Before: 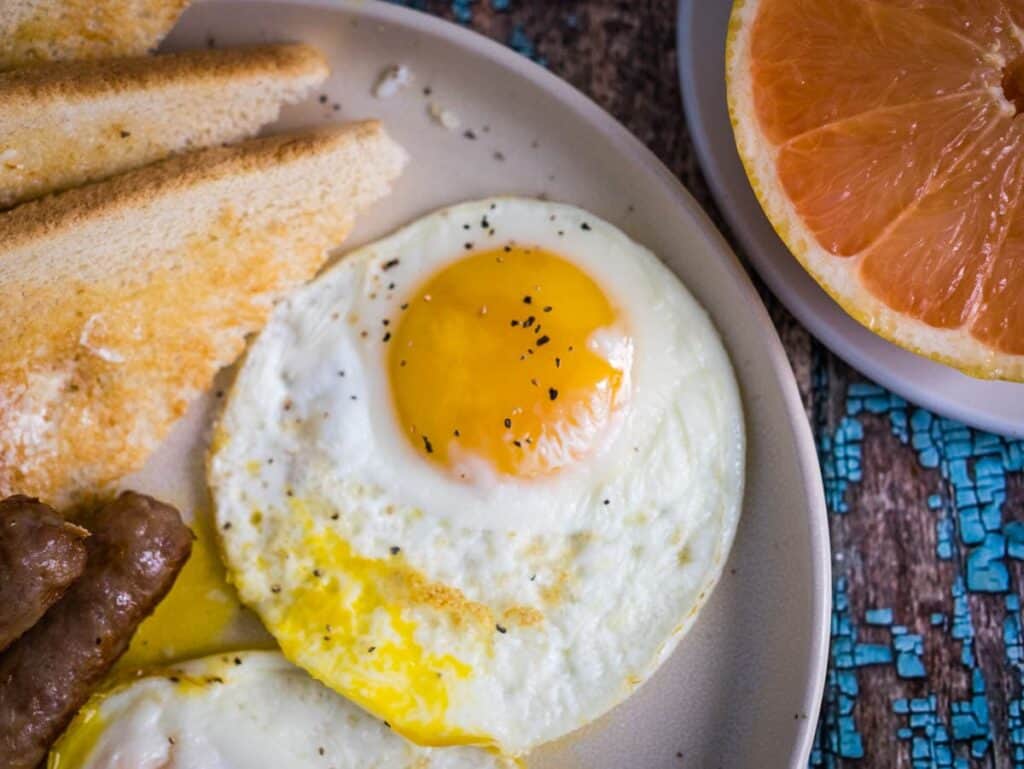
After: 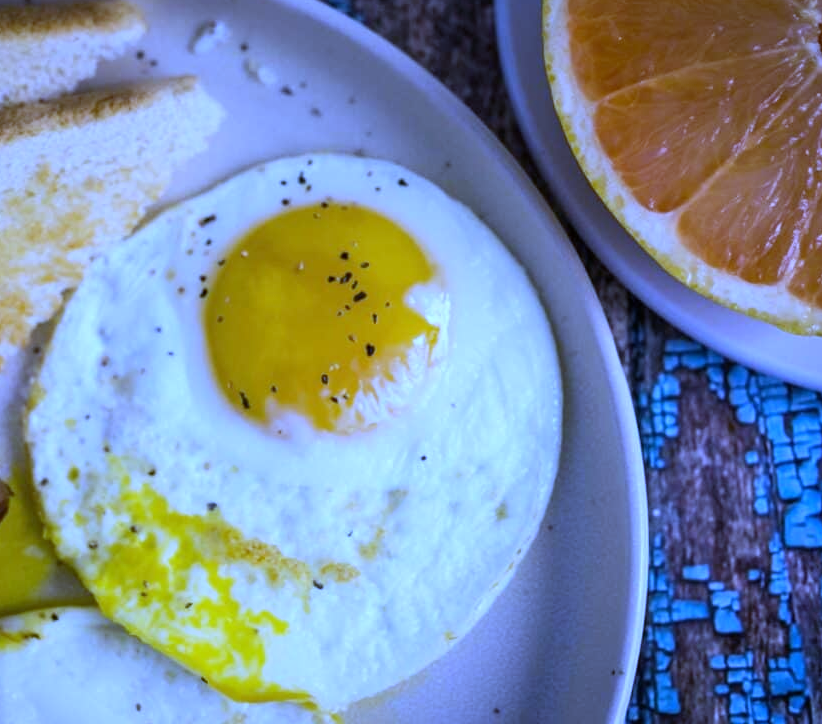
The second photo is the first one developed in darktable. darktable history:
tone equalizer: on, module defaults
crop and rotate: left 17.959%, top 5.771%, right 1.742%
white balance: red 0.766, blue 1.537
